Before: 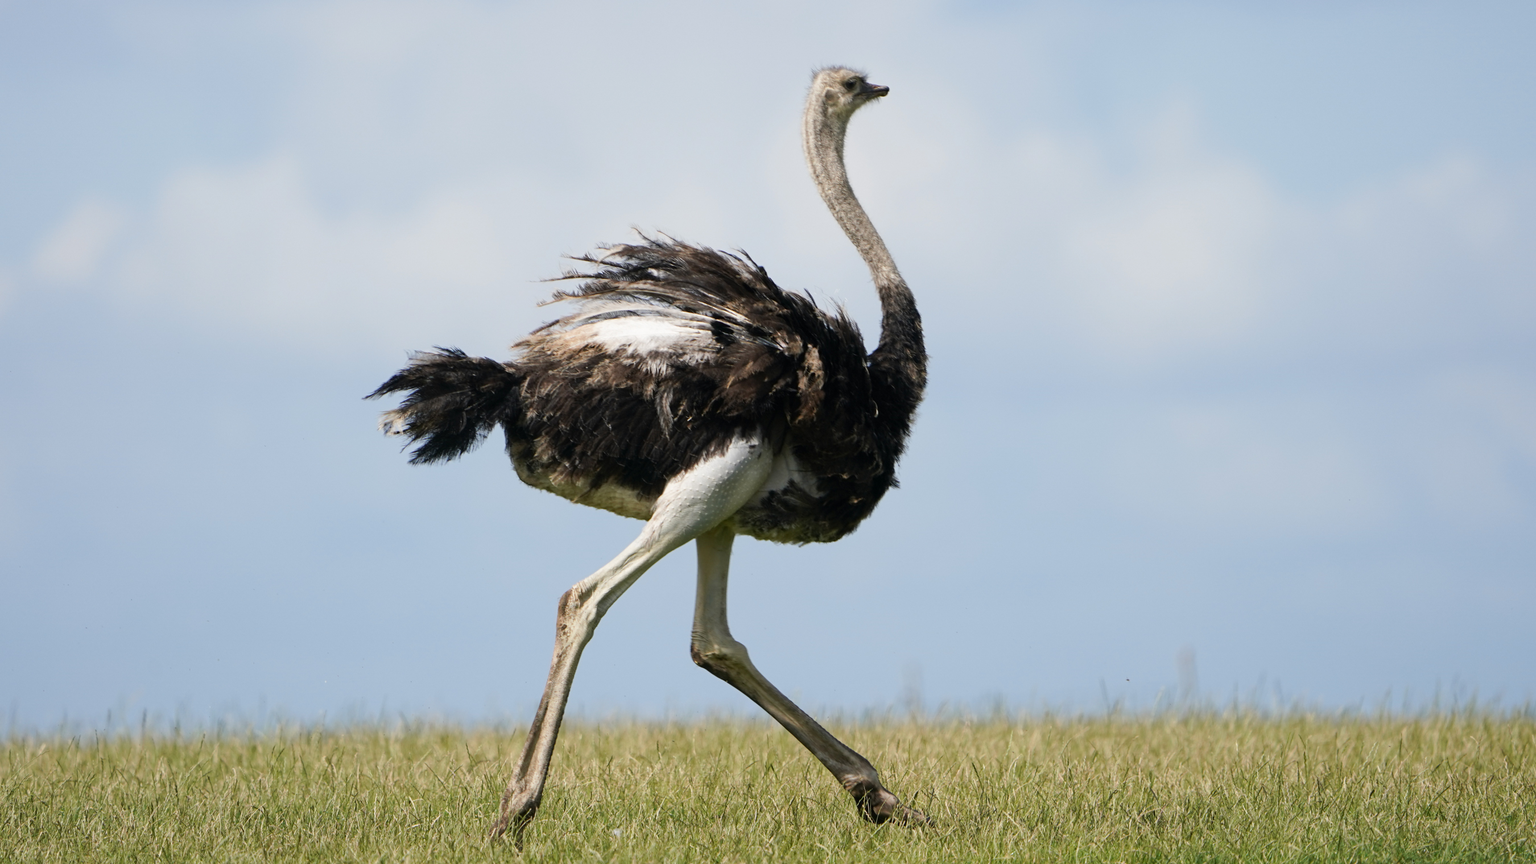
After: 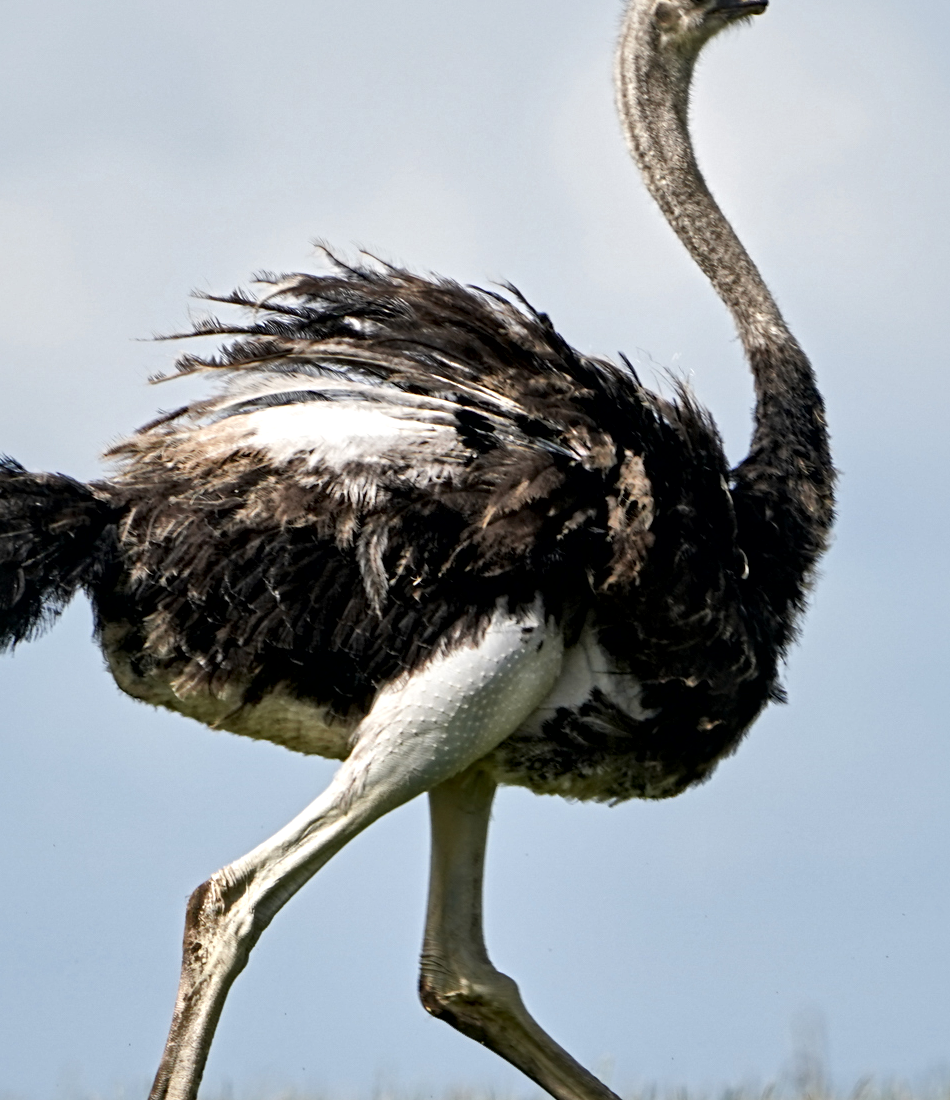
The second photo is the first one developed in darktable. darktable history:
crop and rotate: left 29.476%, top 10.214%, right 35.32%, bottom 17.333%
contrast equalizer: y [[0.5, 0.501, 0.525, 0.597, 0.58, 0.514], [0.5 ×6], [0.5 ×6], [0 ×6], [0 ×6]]
local contrast: mode bilateral grid, contrast 70, coarseness 75, detail 180%, midtone range 0.2
